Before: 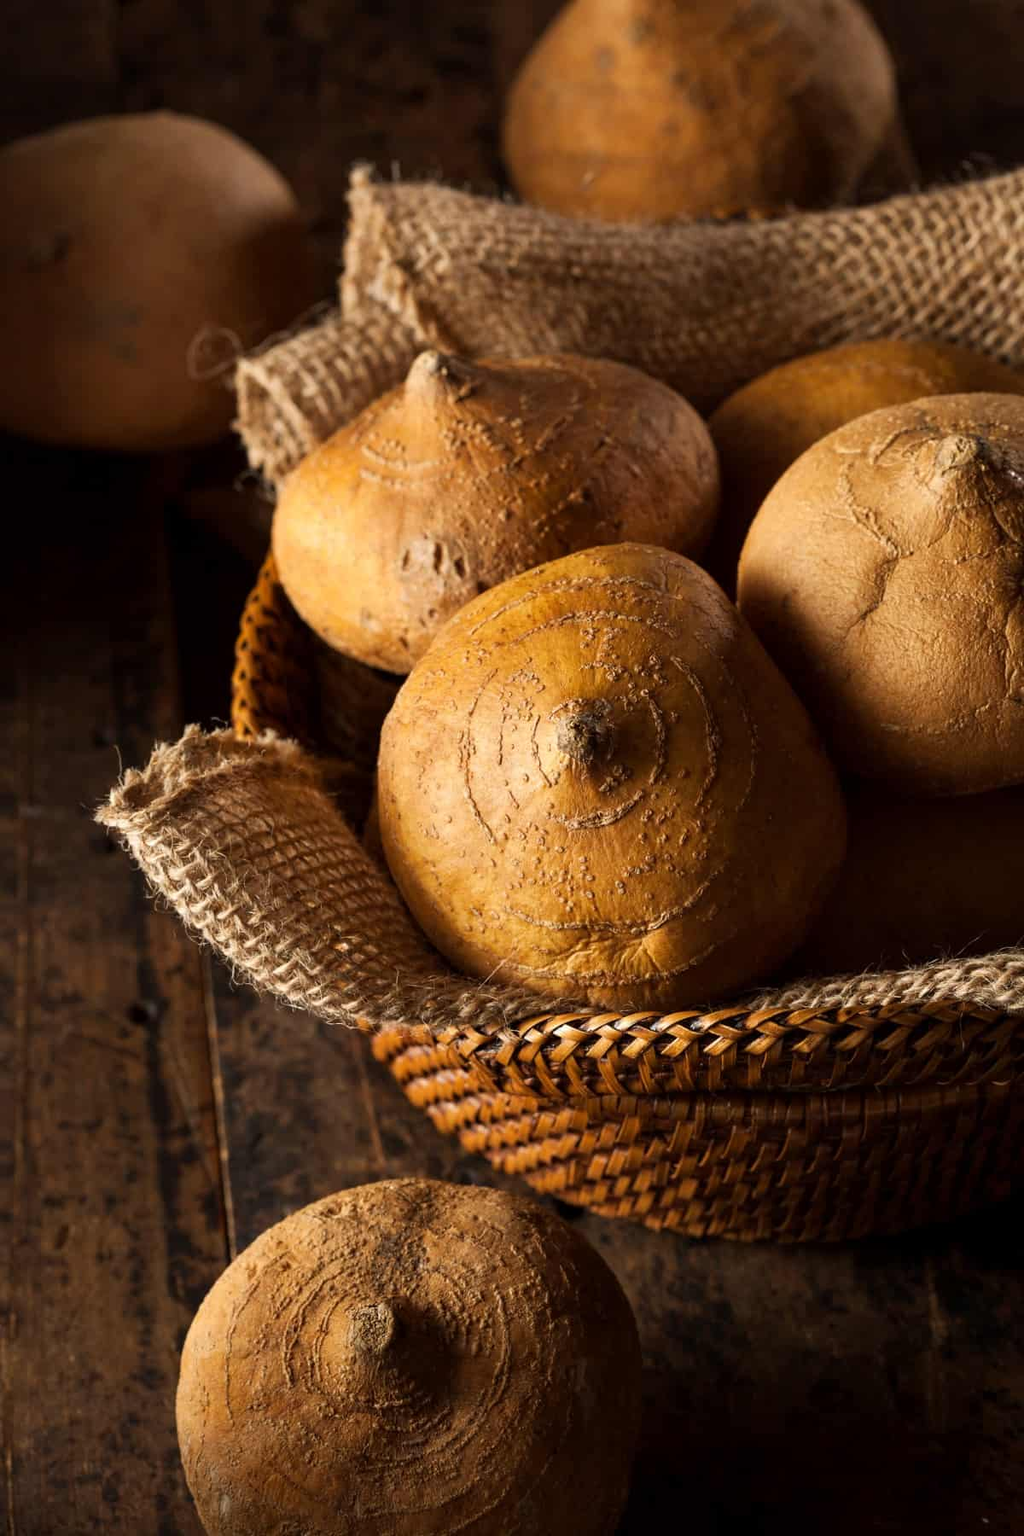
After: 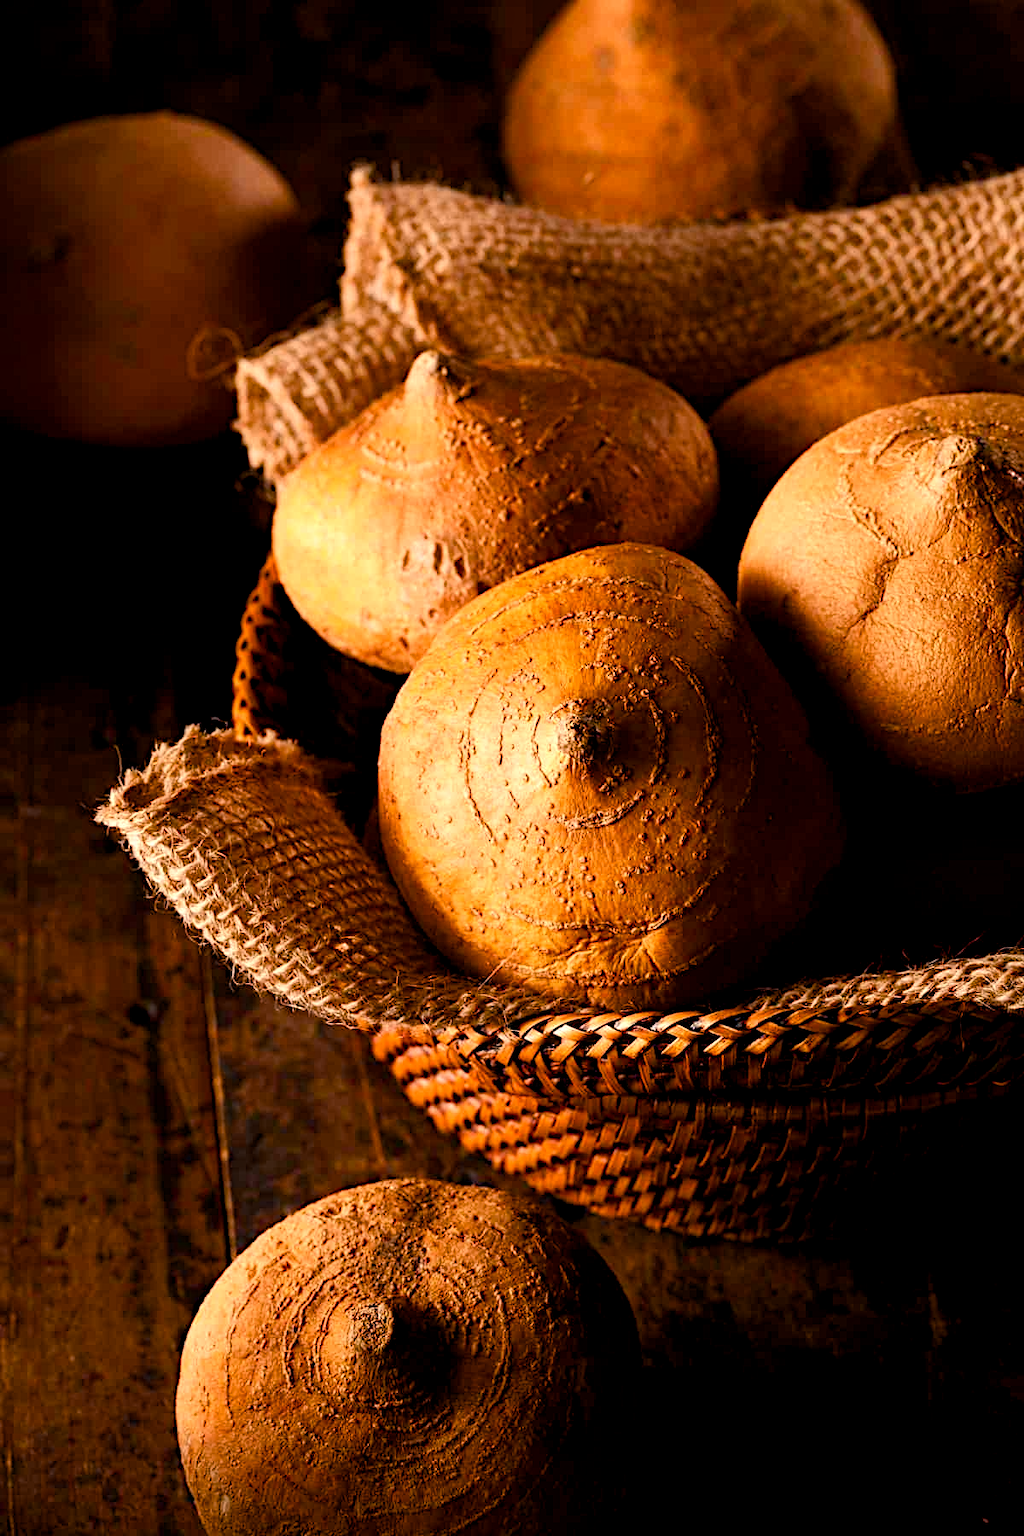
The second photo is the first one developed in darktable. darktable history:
haze removal: strength -0.05
tone equalizer "_builtin_contrast tone curve | soft": -8 EV -0.417 EV, -7 EV -0.389 EV, -6 EV -0.333 EV, -5 EV -0.222 EV, -3 EV 0.222 EV, -2 EV 0.333 EV, -1 EV 0.389 EV, +0 EV 0.417 EV, edges refinement/feathering 500, mask exposure compensation -1.57 EV, preserve details no
diffuse or sharpen "_builtin_sharpen demosaicing | AA filter": edge sensitivity 1, 1st order anisotropy 100%, 2nd order anisotropy 100%, 3rd order anisotropy 100%, 4th order anisotropy 100%, 1st order speed -25%, 2nd order speed -25%, 3rd order speed -25%, 4th order speed -25%
diffuse or sharpen "bloom 10%": radius span 32, 1st order speed 50%, 2nd order speed 50%, 3rd order speed 50%, 4th order speed 50% | blend: blend mode normal, opacity 10%; mask: uniform (no mask)
rgb primaries "creative | pacific": red hue -0.042, red purity 1.1, green hue 0.047, green purity 1.12, blue hue -0.089, blue purity 1.2
contrast equalizer "soft": y [[0.5, 0.488, 0.462, 0.461, 0.491, 0.5], [0.5 ×6], [0.5 ×6], [0 ×6], [0 ×6]]
color equalizer "creative | pacific": saturation › orange 1.03, saturation › yellow 0.883, saturation › green 0.883, saturation › blue 1.08, saturation › magenta 1.05, hue › orange -4.88, hue › green 8.78, brightness › red 1.06, brightness › orange 1.08, brightness › yellow 0.916, brightness › green 0.916, brightness › cyan 1.04, brightness › blue 1.12, brightness › magenta 1.07
color balance rgb "creative | pacific": shadows lift › chroma 1%, shadows lift › hue 240.84°, highlights gain › chroma 2%, highlights gain › hue 73.2°, global offset › luminance -0.5%, perceptual saturation grading › global saturation 20%, perceptual saturation grading › highlights -25%, perceptual saturation grading › shadows 50%, global vibrance 25.26%
